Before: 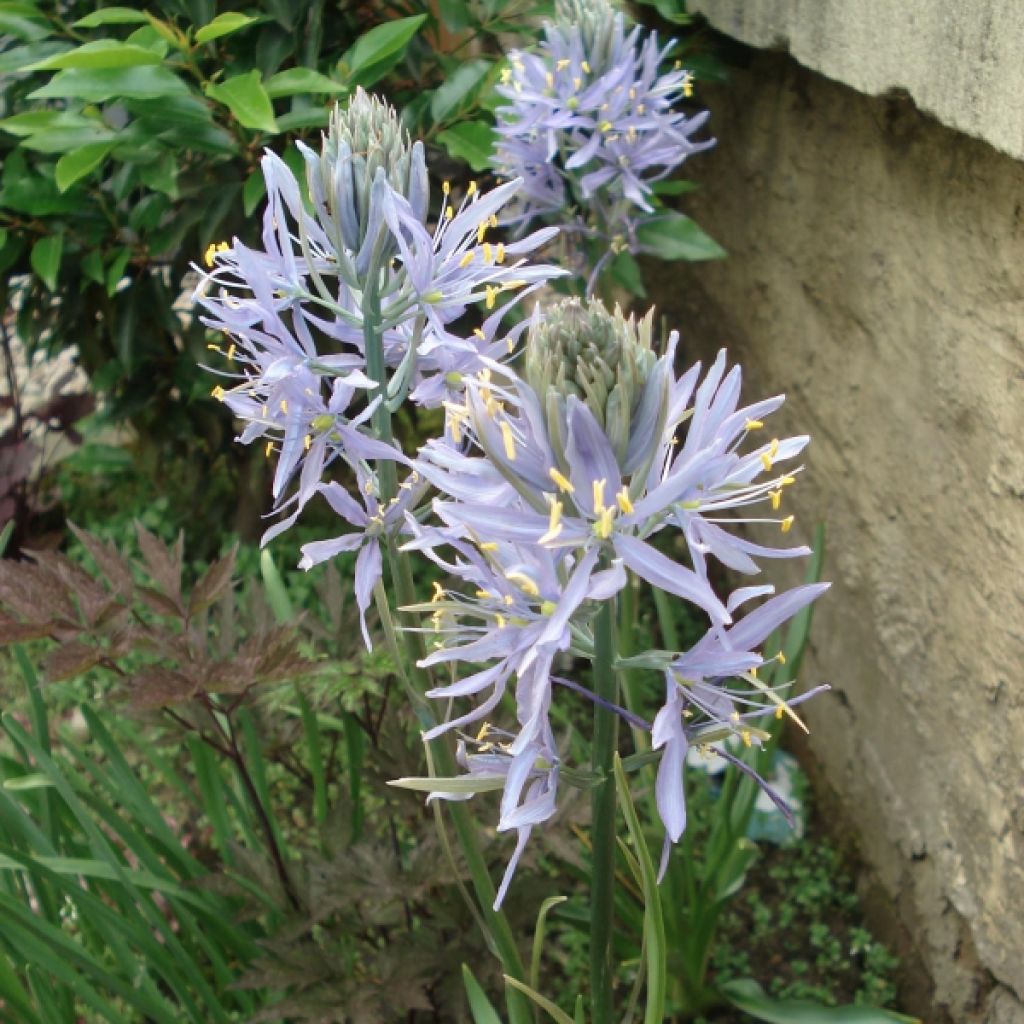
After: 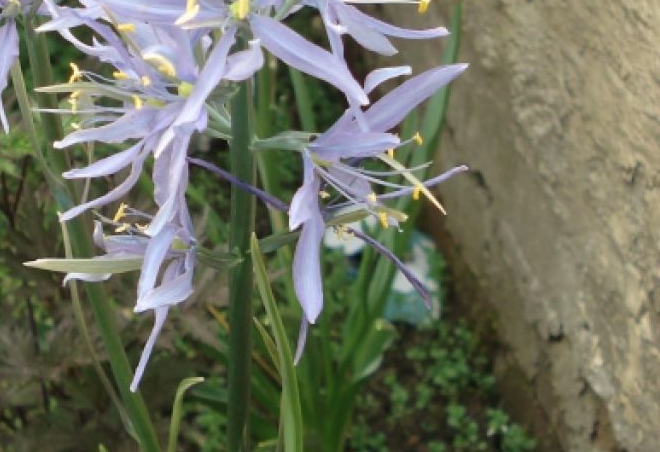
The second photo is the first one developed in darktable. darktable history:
crop and rotate: left 35.542%, top 50.772%, bottom 4.993%
